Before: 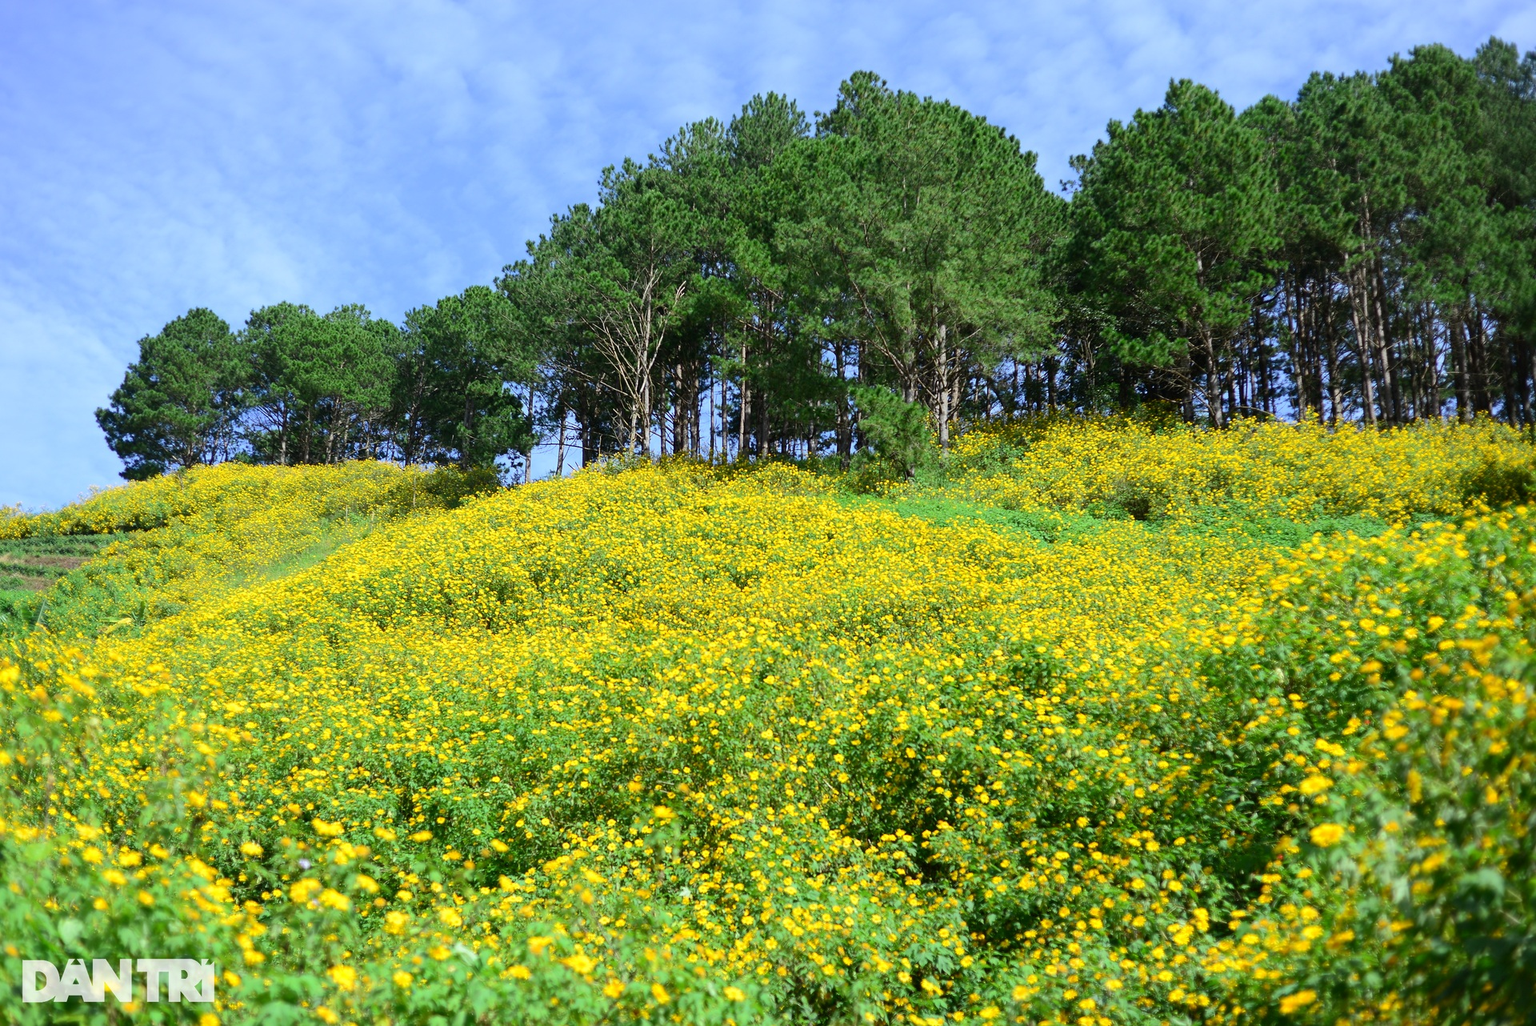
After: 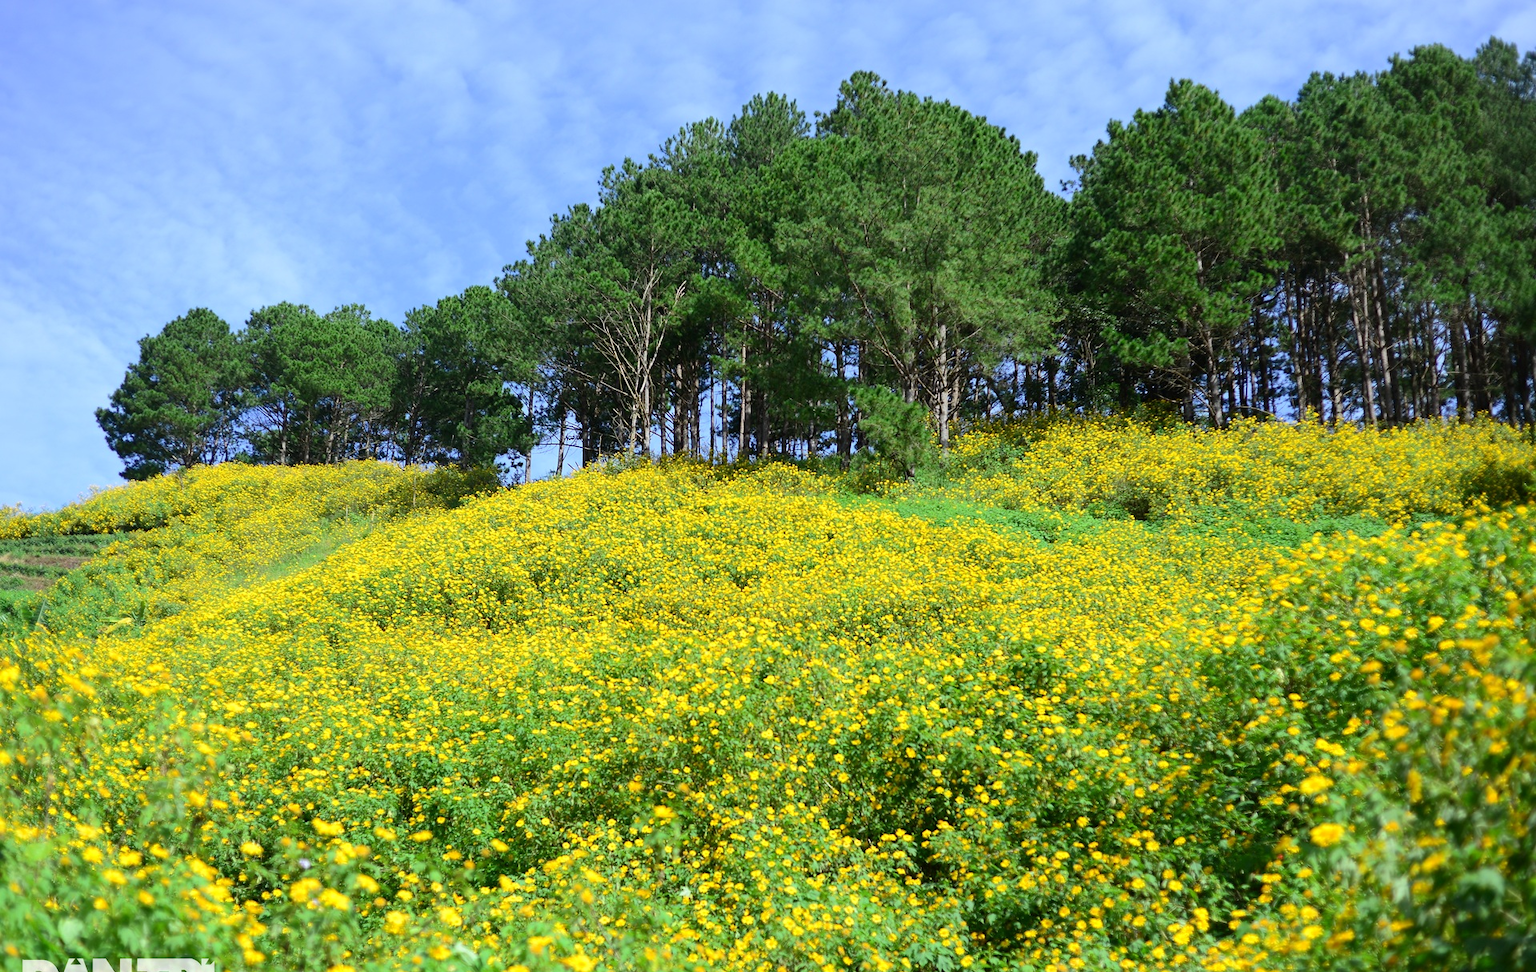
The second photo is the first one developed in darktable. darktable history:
crop and rotate: top 0%, bottom 5.097%
tone equalizer: on, module defaults
